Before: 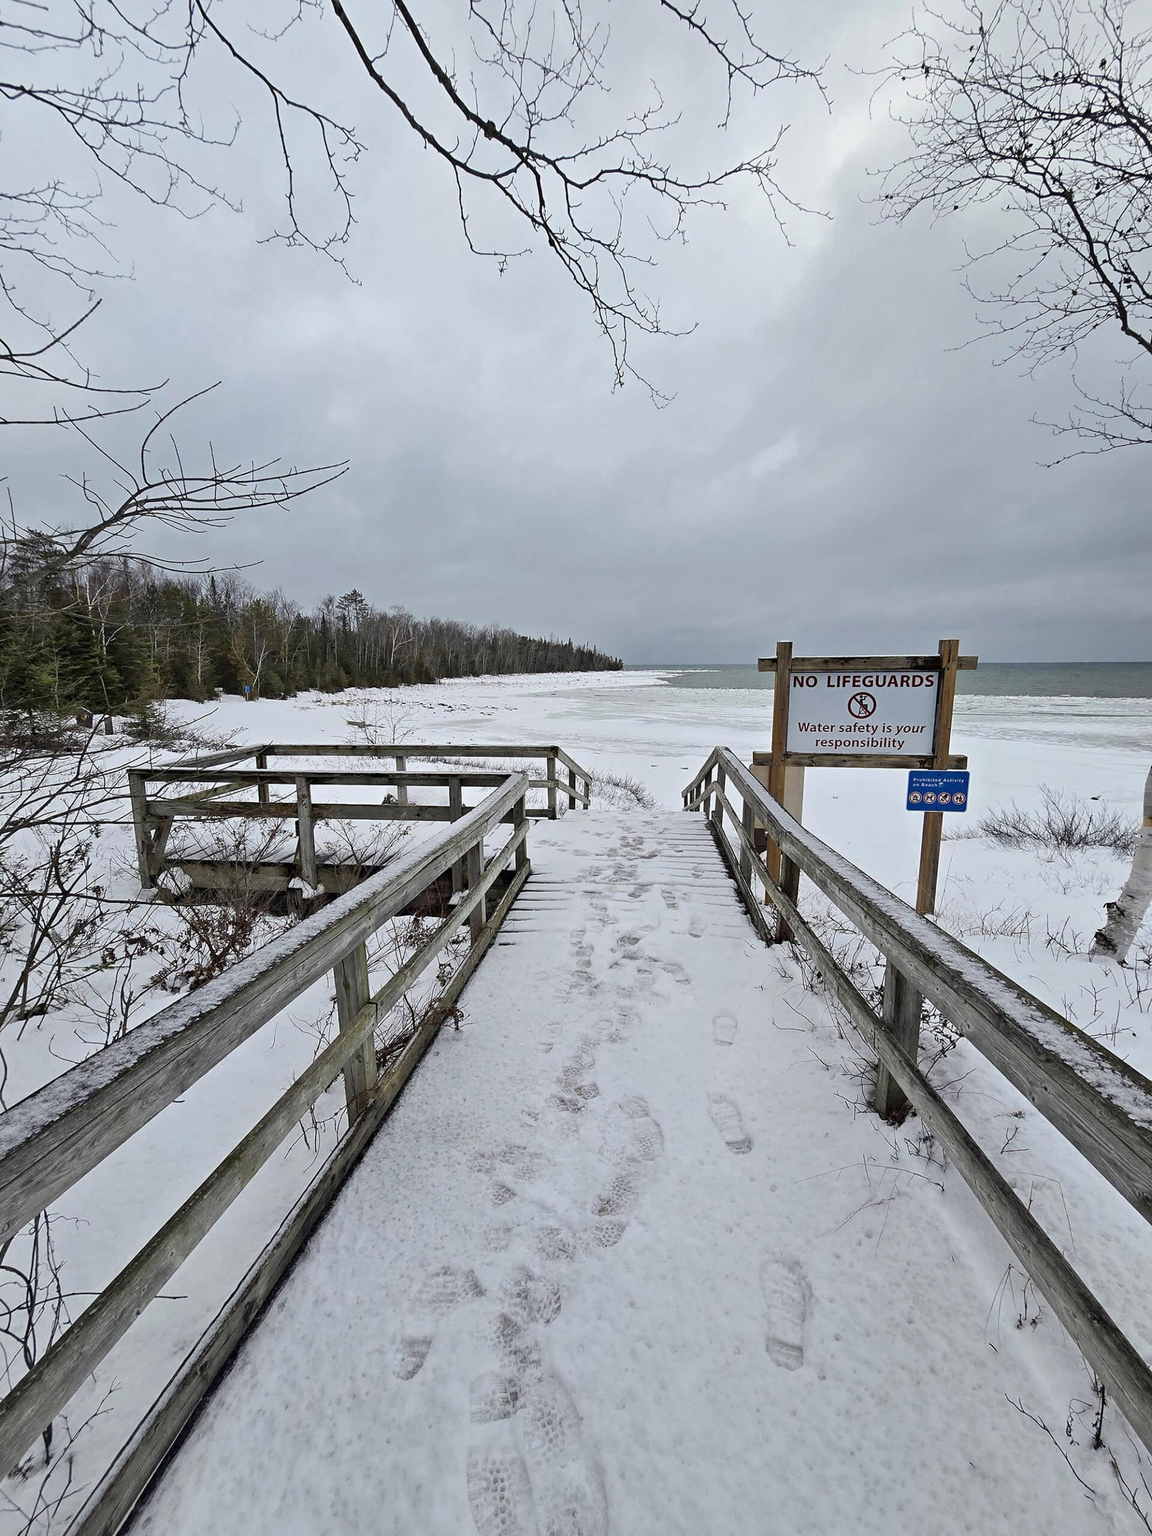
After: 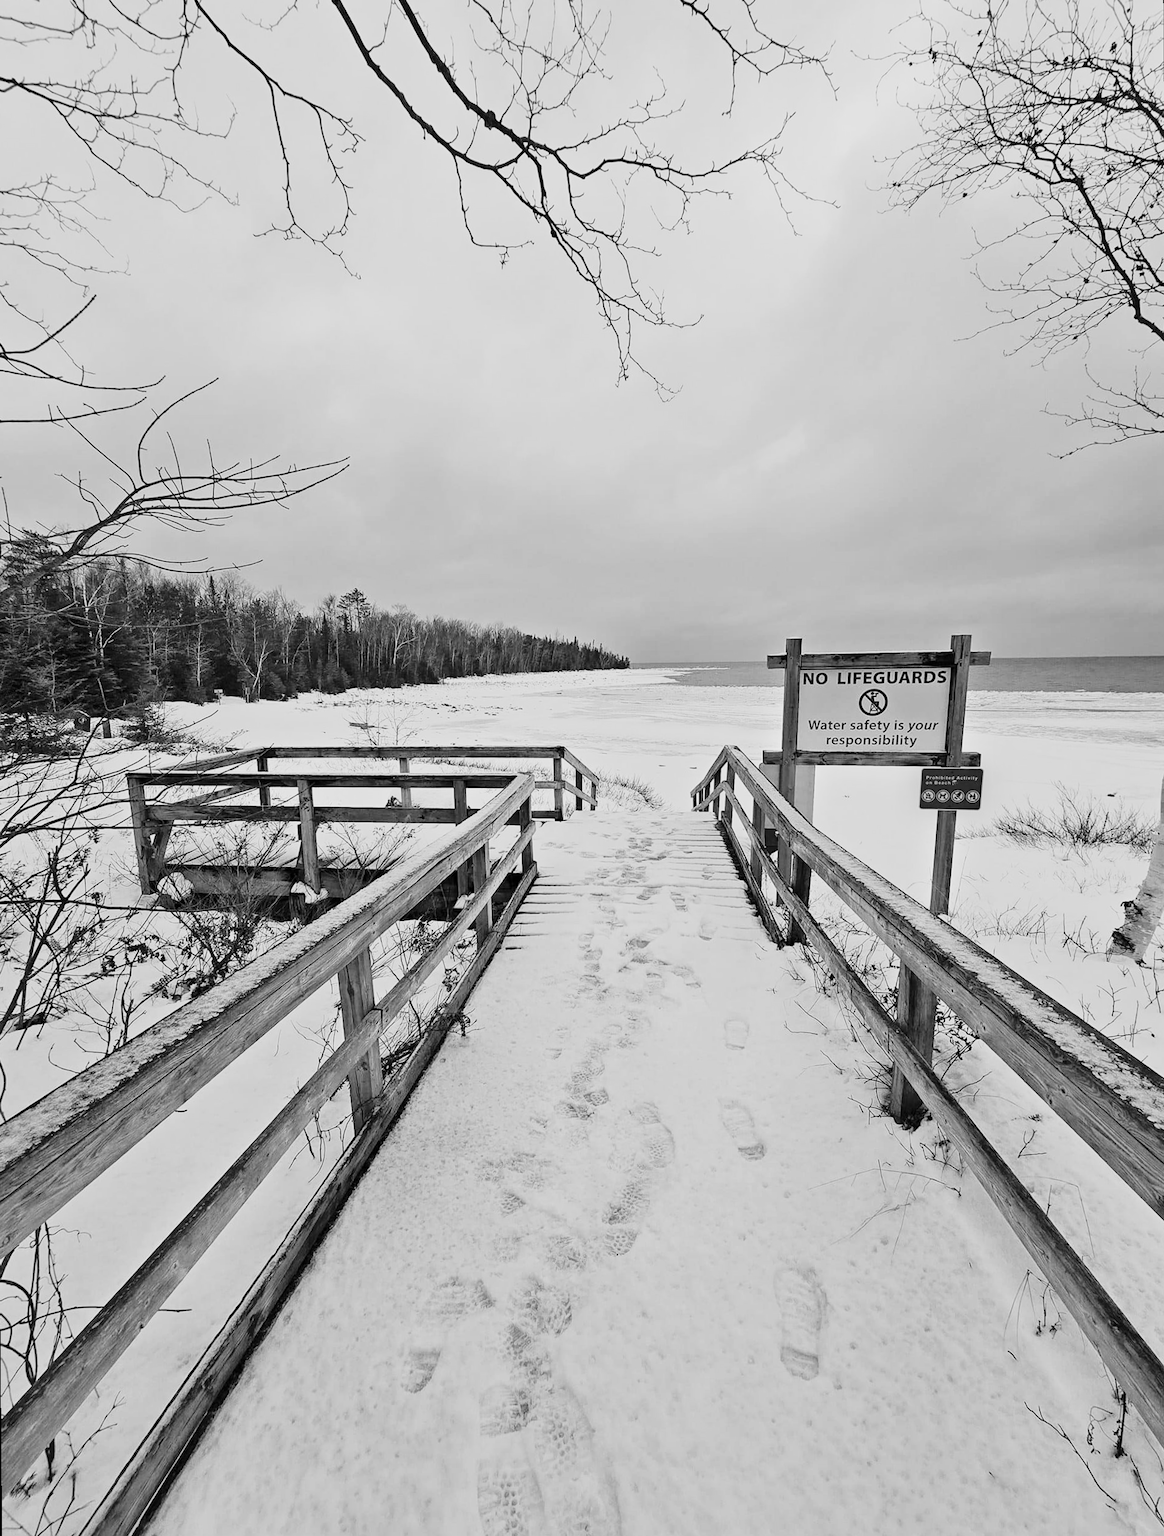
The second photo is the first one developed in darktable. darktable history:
rotate and perspective: rotation -0.45°, automatic cropping original format, crop left 0.008, crop right 0.992, crop top 0.012, crop bottom 0.988
base curve: curves: ch0 [(0, 0) (0.028, 0.03) (0.121, 0.232) (0.46, 0.748) (0.859, 0.968) (1, 1)], preserve colors none
monochrome: a 26.22, b 42.67, size 0.8
